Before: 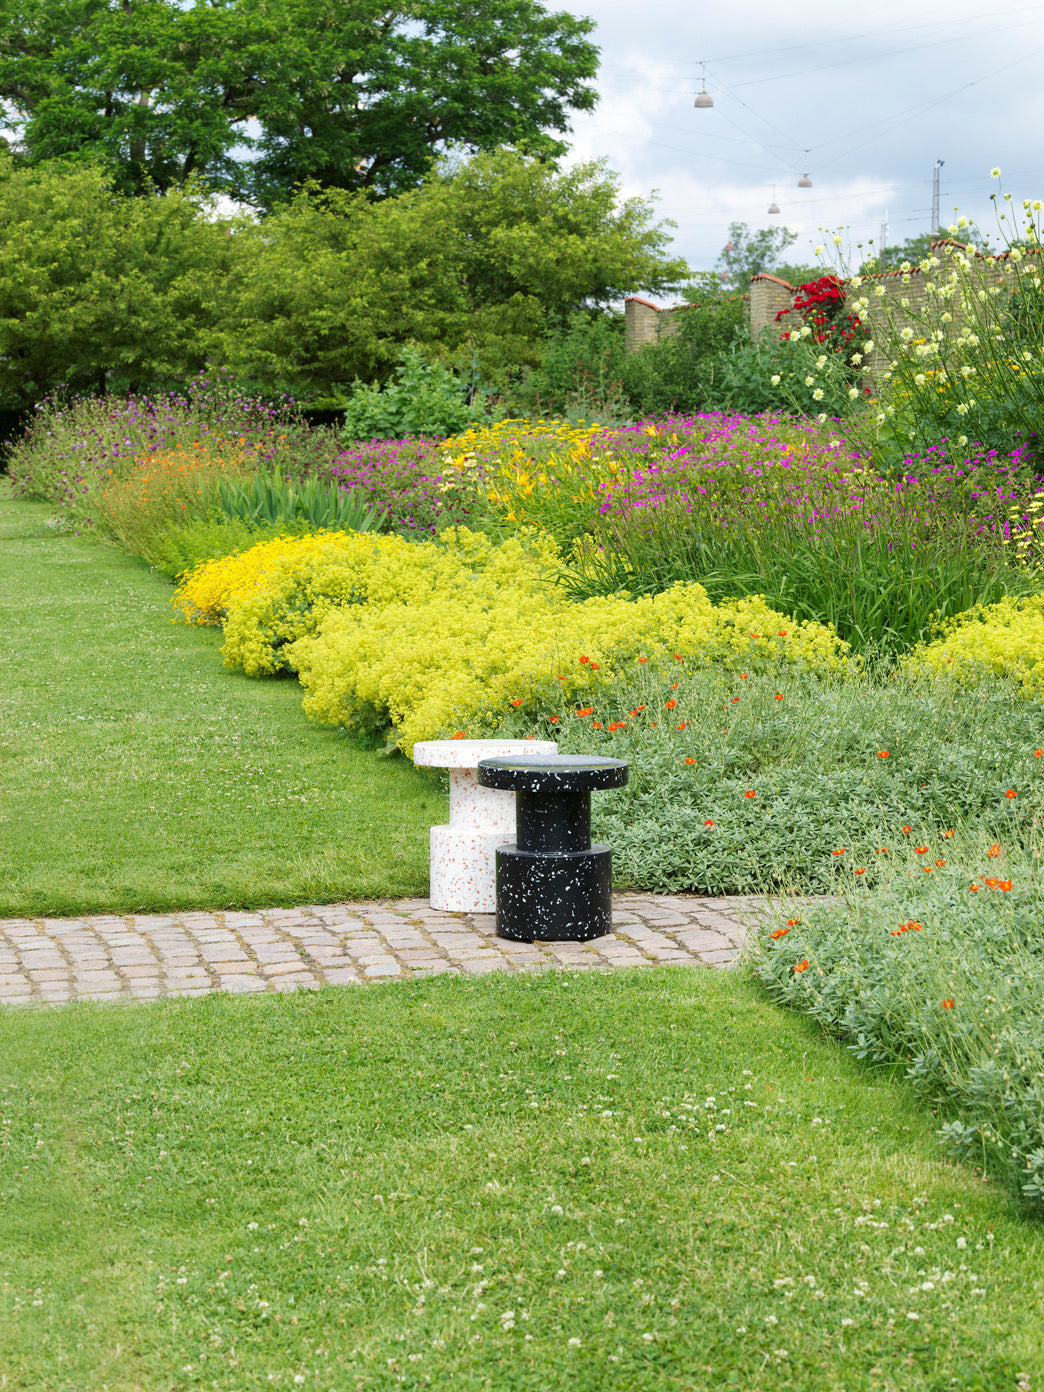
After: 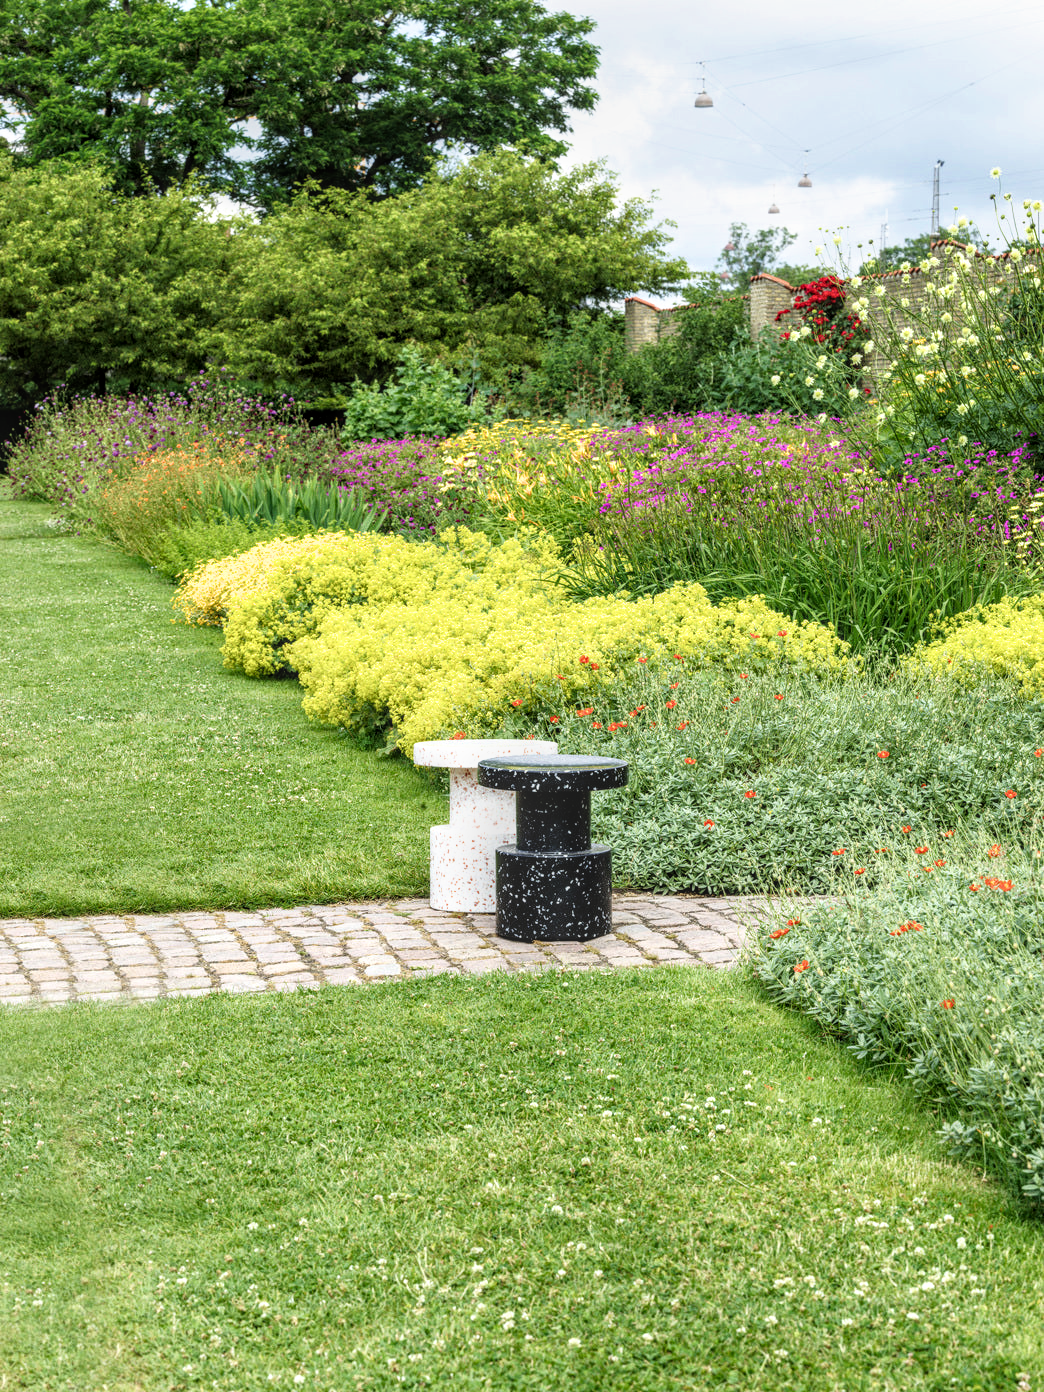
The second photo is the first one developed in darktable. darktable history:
local contrast: highlights 5%, shadows 5%, detail 133%
filmic rgb: black relative exposure -7.98 EV, white relative exposure 2.36 EV, hardness 6.65
